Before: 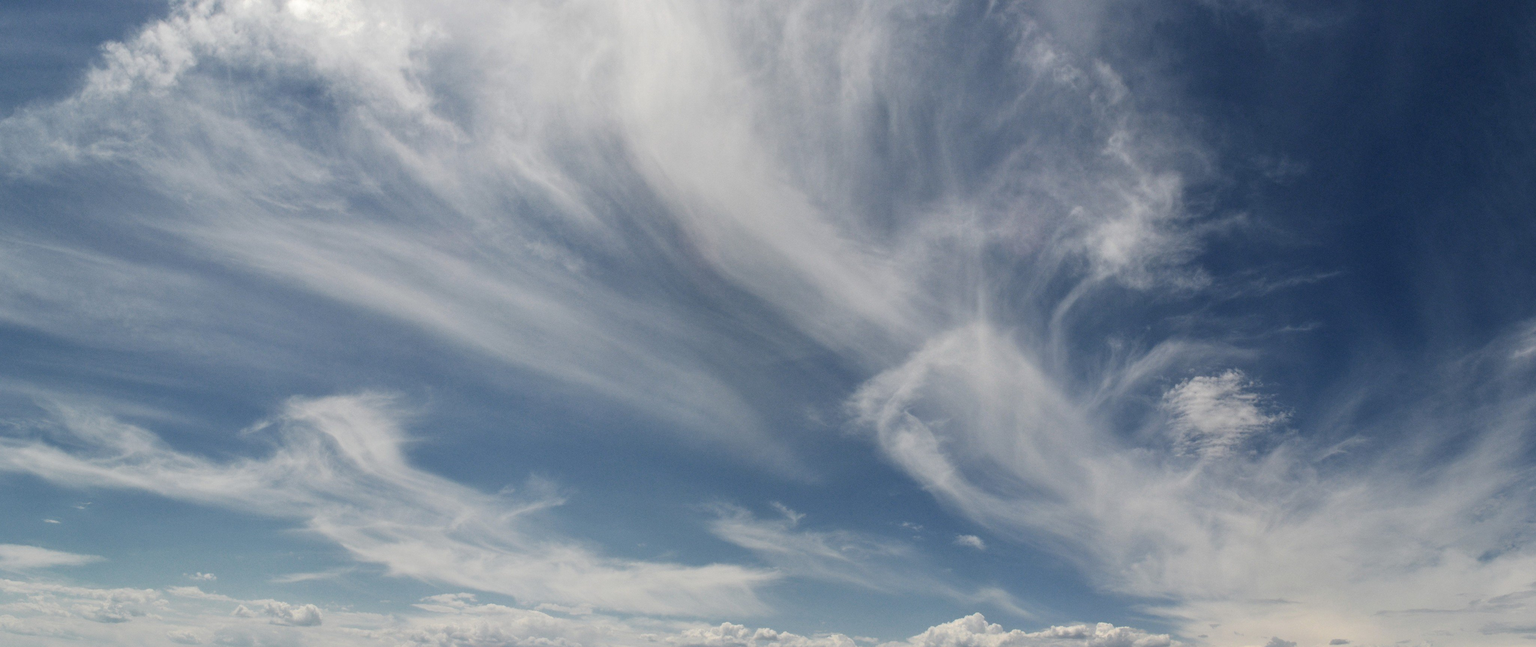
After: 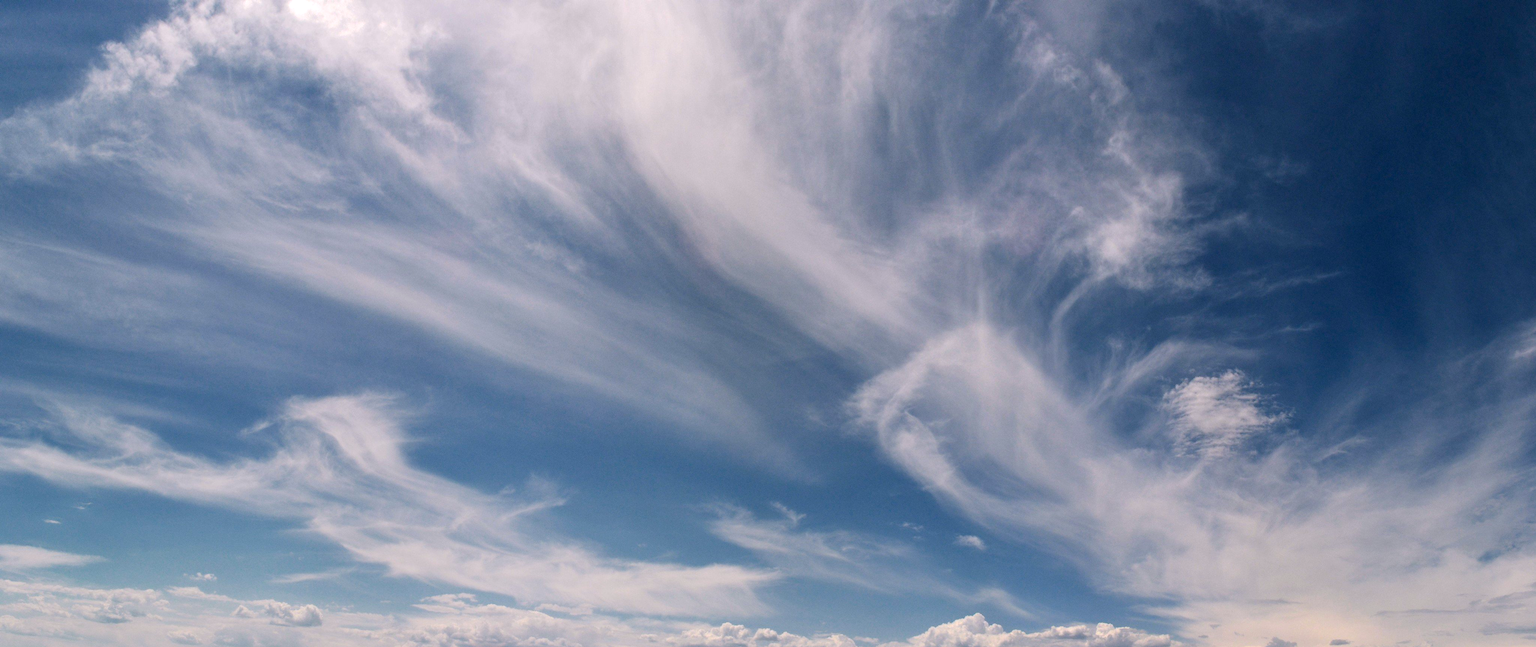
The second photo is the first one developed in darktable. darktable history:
color balance rgb: highlights gain › chroma 1.492%, highlights gain › hue 307.95°, perceptual saturation grading › global saturation 29.472%, global vibrance 25.063%, contrast 10.552%
